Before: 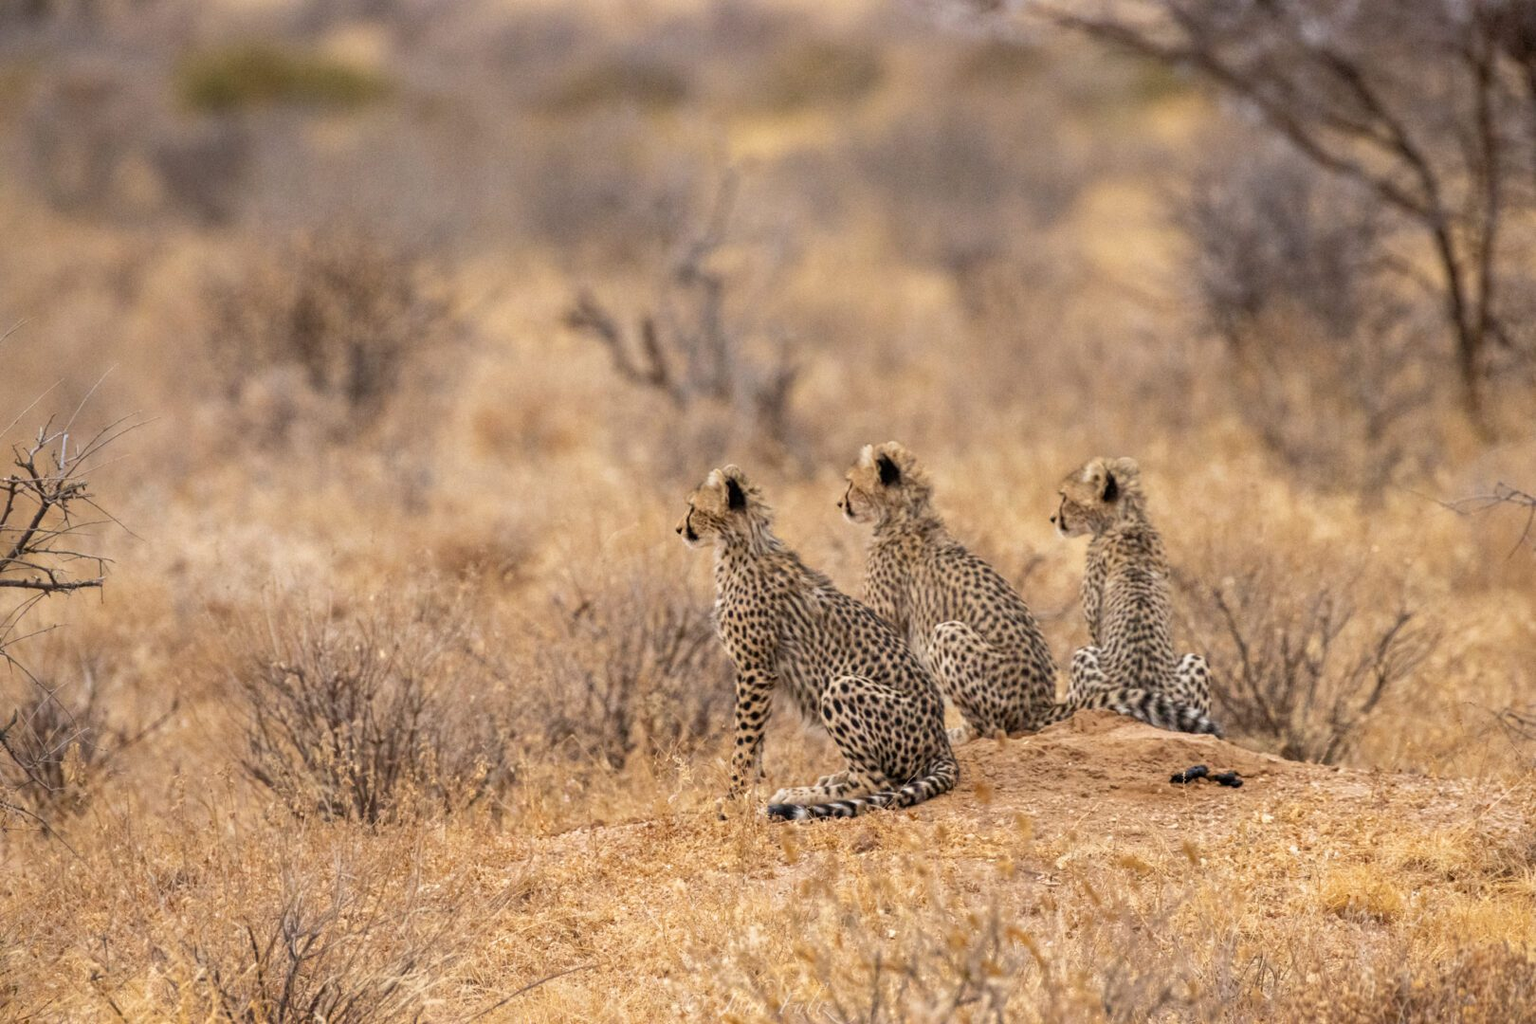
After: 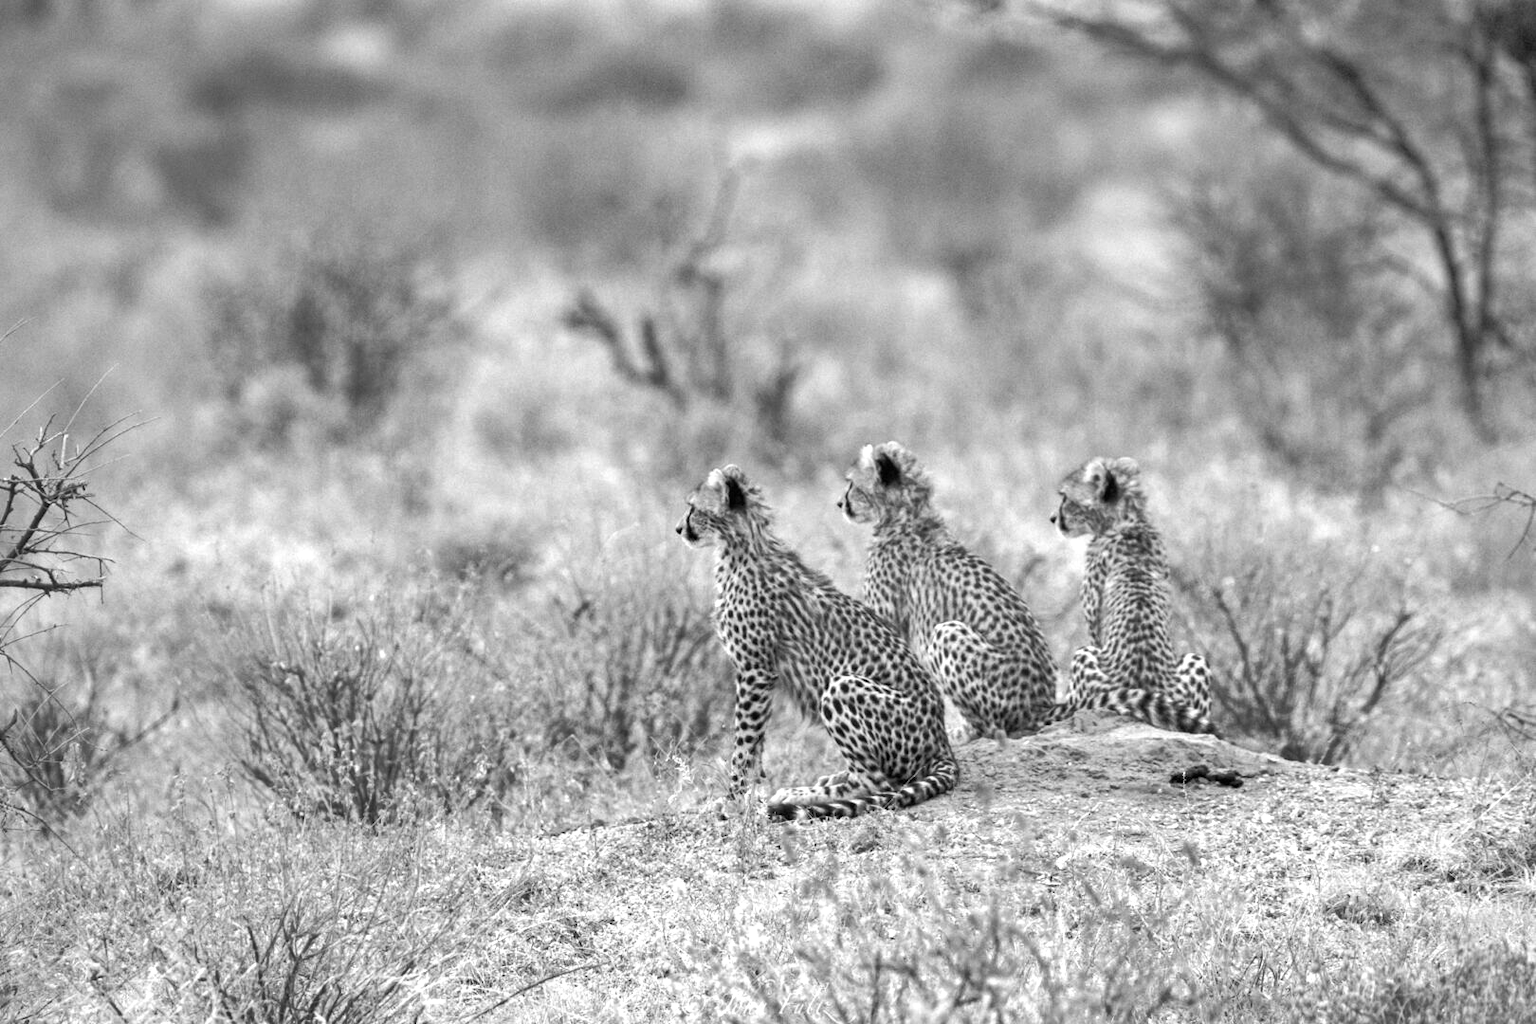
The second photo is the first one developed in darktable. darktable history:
exposure: black level correction 0, exposure 0.7 EV, compensate exposure bias true, compensate highlight preservation false
monochrome: on, module defaults
shadows and highlights: shadows 32.83, highlights -47.7, soften with gaussian
